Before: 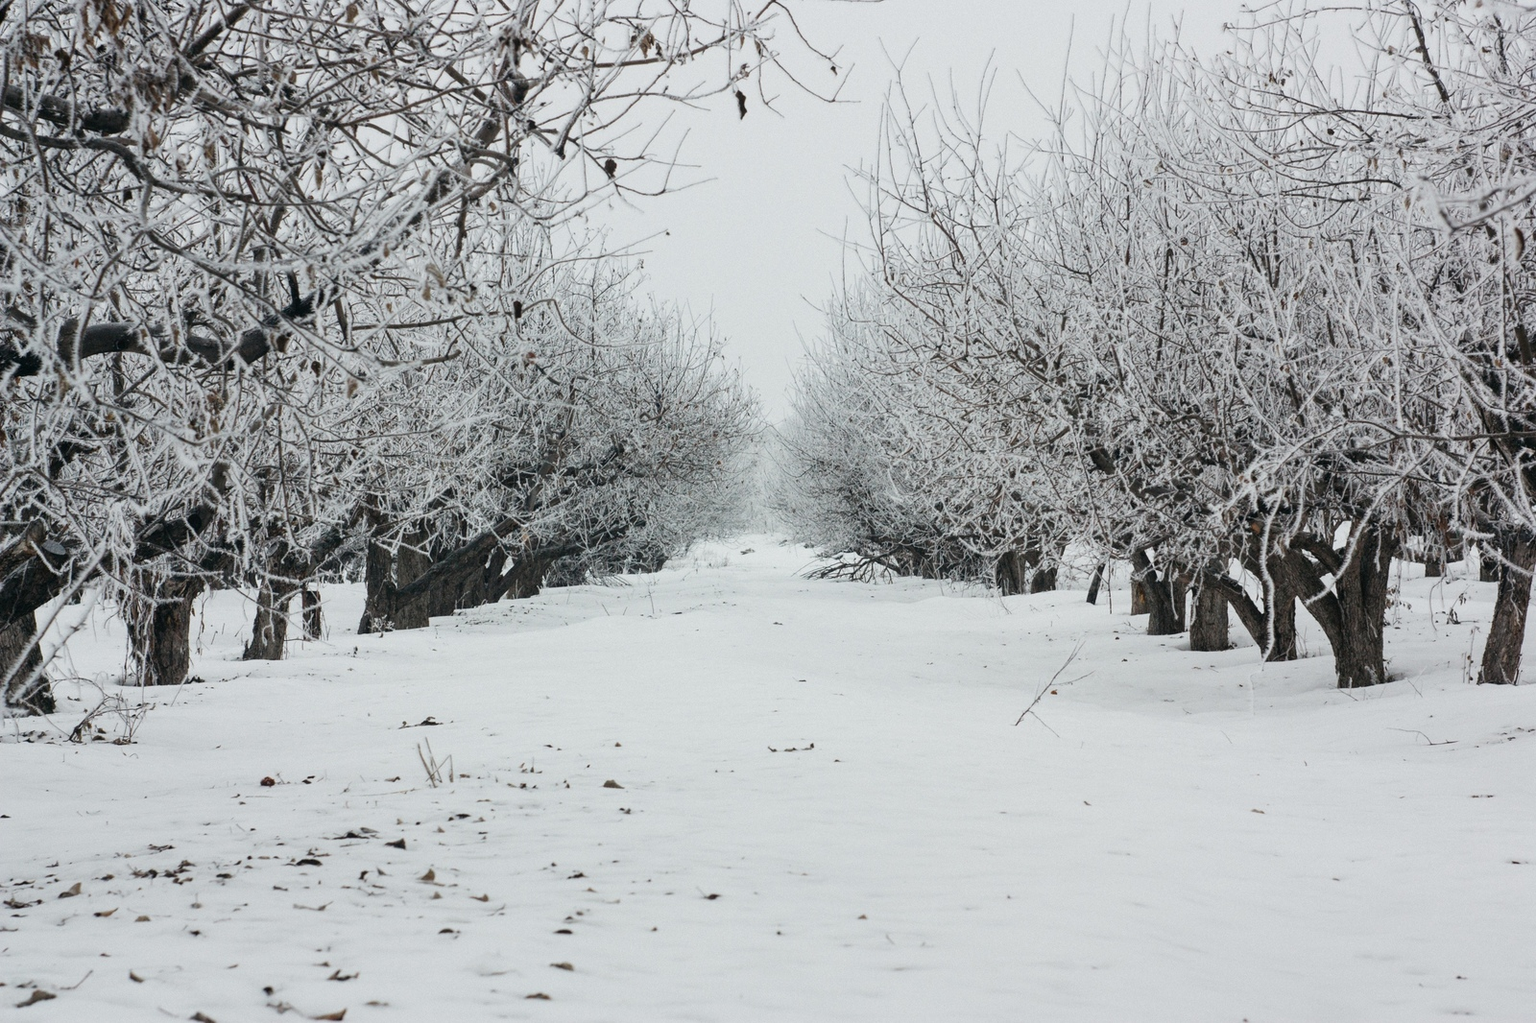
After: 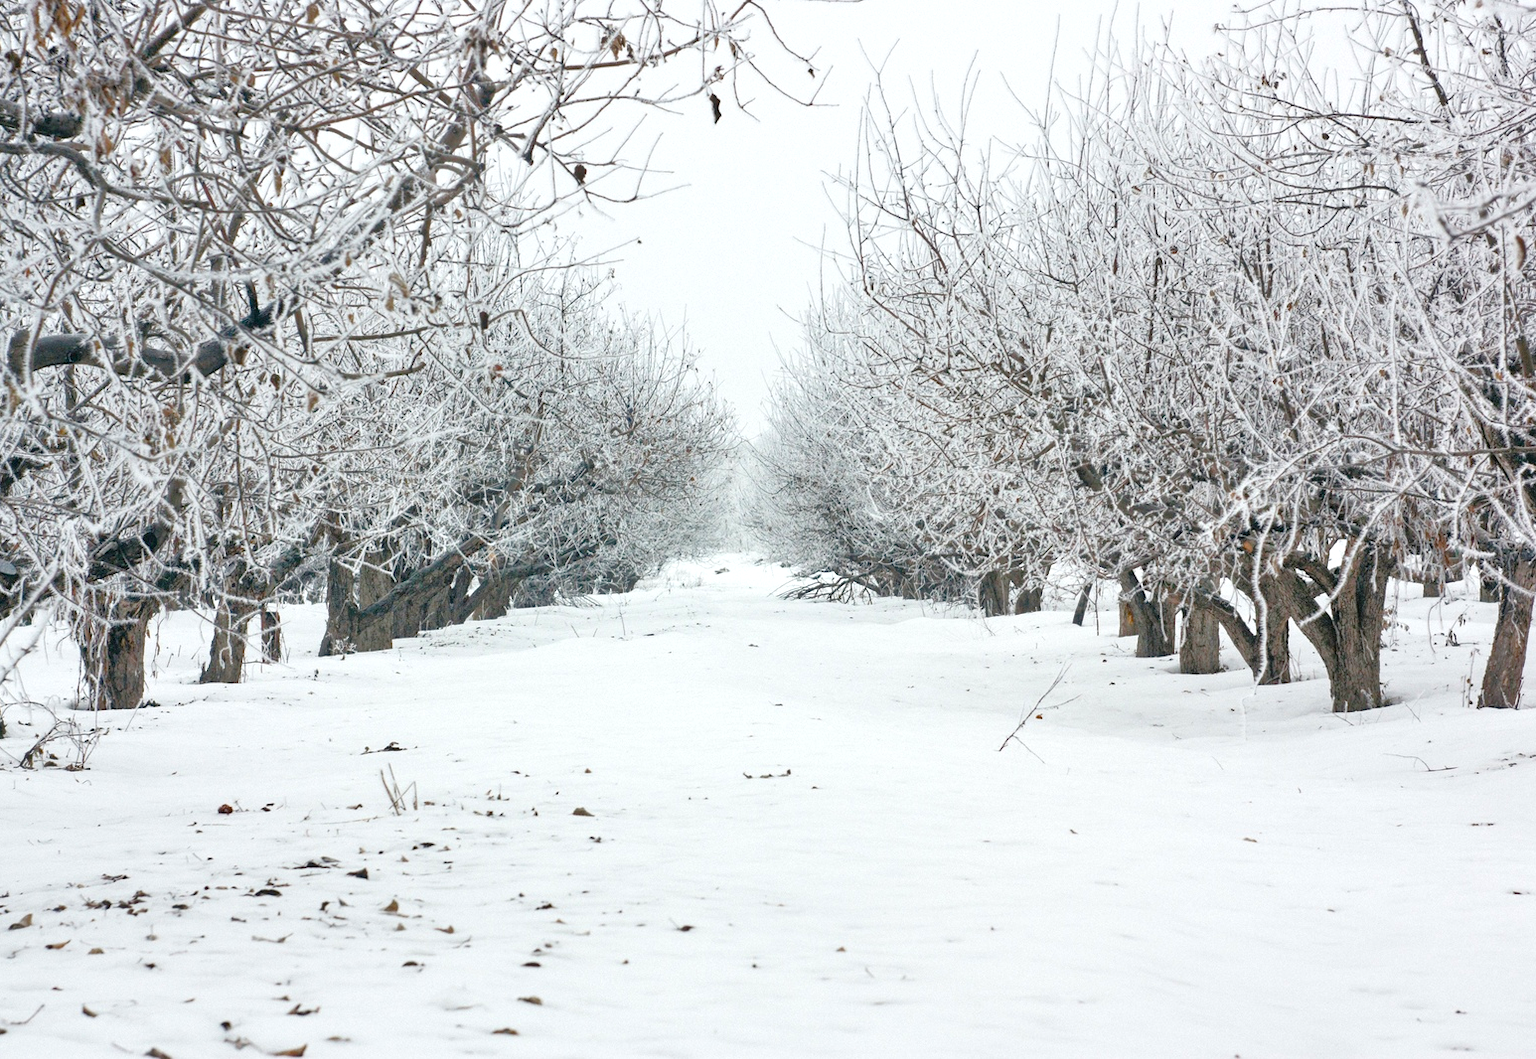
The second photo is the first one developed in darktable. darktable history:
exposure: exposure 0.493 EV, compensate exposure bias true, compensate highlight preservation false
crop and rotate: left 3.372%
tone equalizer: -7 EV 0.162 EV, -6 EV 0.603 EV, -5 EV 1.16 EV, -4 EV 1.35 EV, -3 EV 1.18 EV, -2 EV 0.6 EV, -1 EV 0.154 EV, mask exposure compensation -0.514 EV
color balance rgb: perceptual saturation grading › global saturation 35.046%, perceptual saturation grading › highlights -29.961%, perceptual saturation grading › shadows 35.117%
